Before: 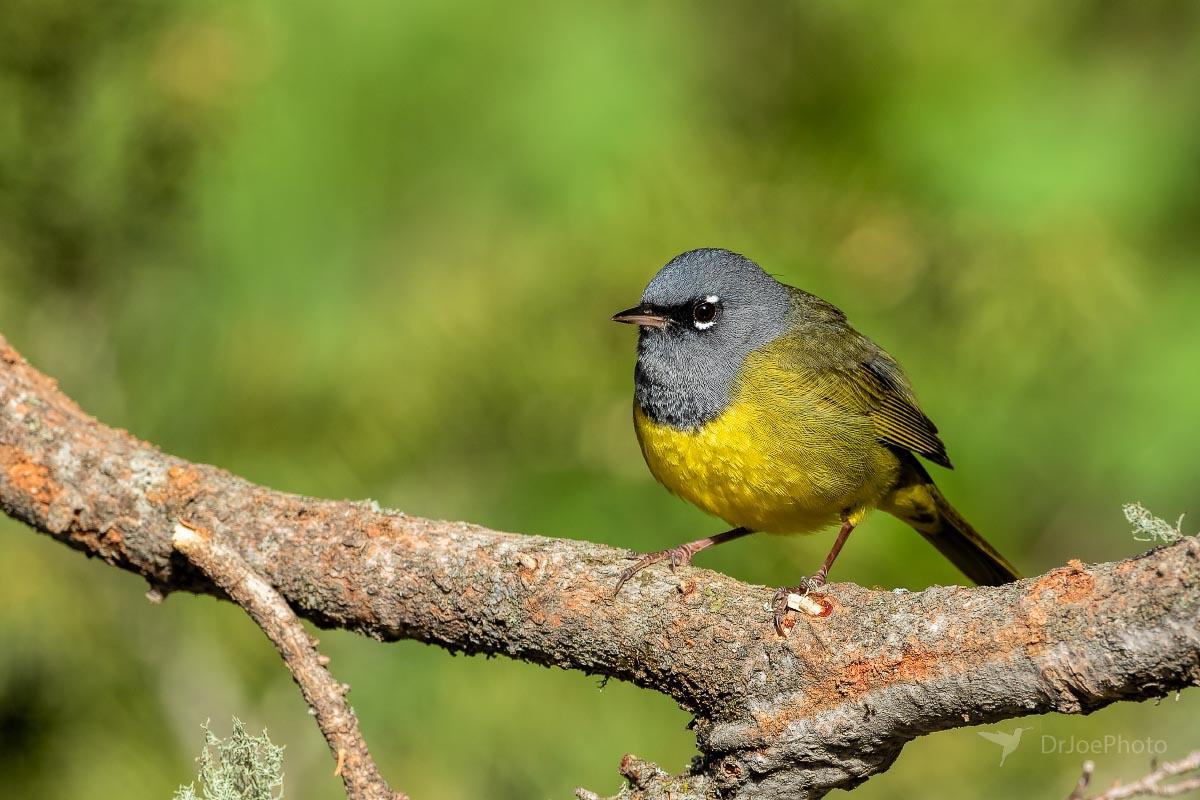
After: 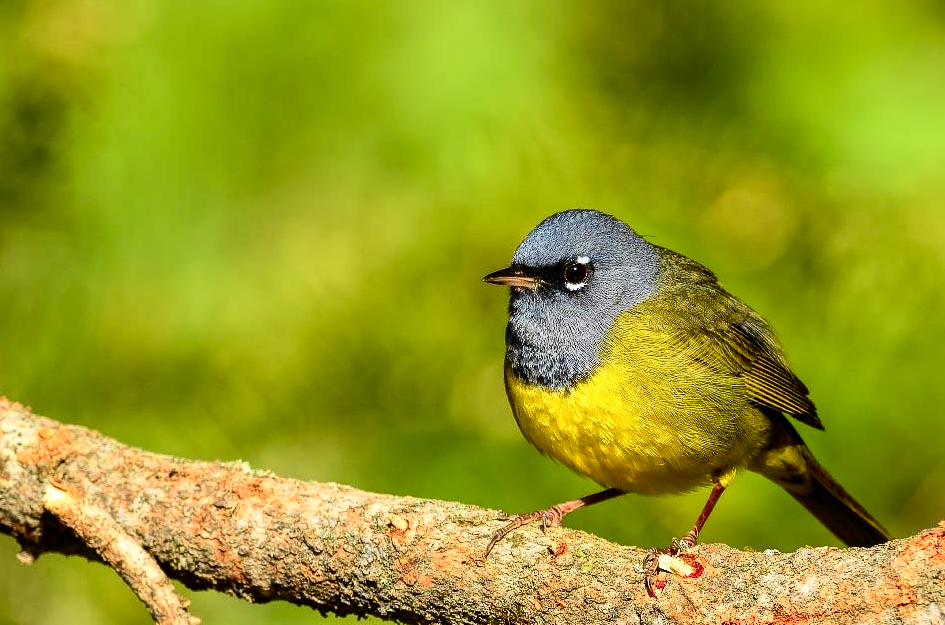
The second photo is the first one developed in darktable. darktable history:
tone curve: curves: ch0 [(0, 0) (0.074, 0.04) (0.157, 0.1) (0.472, 0.515) (0.635, 0.731) (0.768, 0.878) (0.899, 0.969) (1, 1)]; ch1 [(0, 0) (0.08, 0.08) (0.3, 0.3) (0.5, 0.5) (0.539, 0.558) (0.586, 0.658) (0.69, 0.787) (0.92, 0.92) (1, 1)]; ch2 [(0, 0) (0.08, 0.08) (0.3, 0.3) (0.5, 0.5) (0.543, 0.597) (0.597, 0.679) (0.92, 0.92) (1, 1)], color space Lab, independent channels, preserve colors none
crop and rotate: left 10.77%, top 5.1%, right 10.41%, bottom 16.76%
